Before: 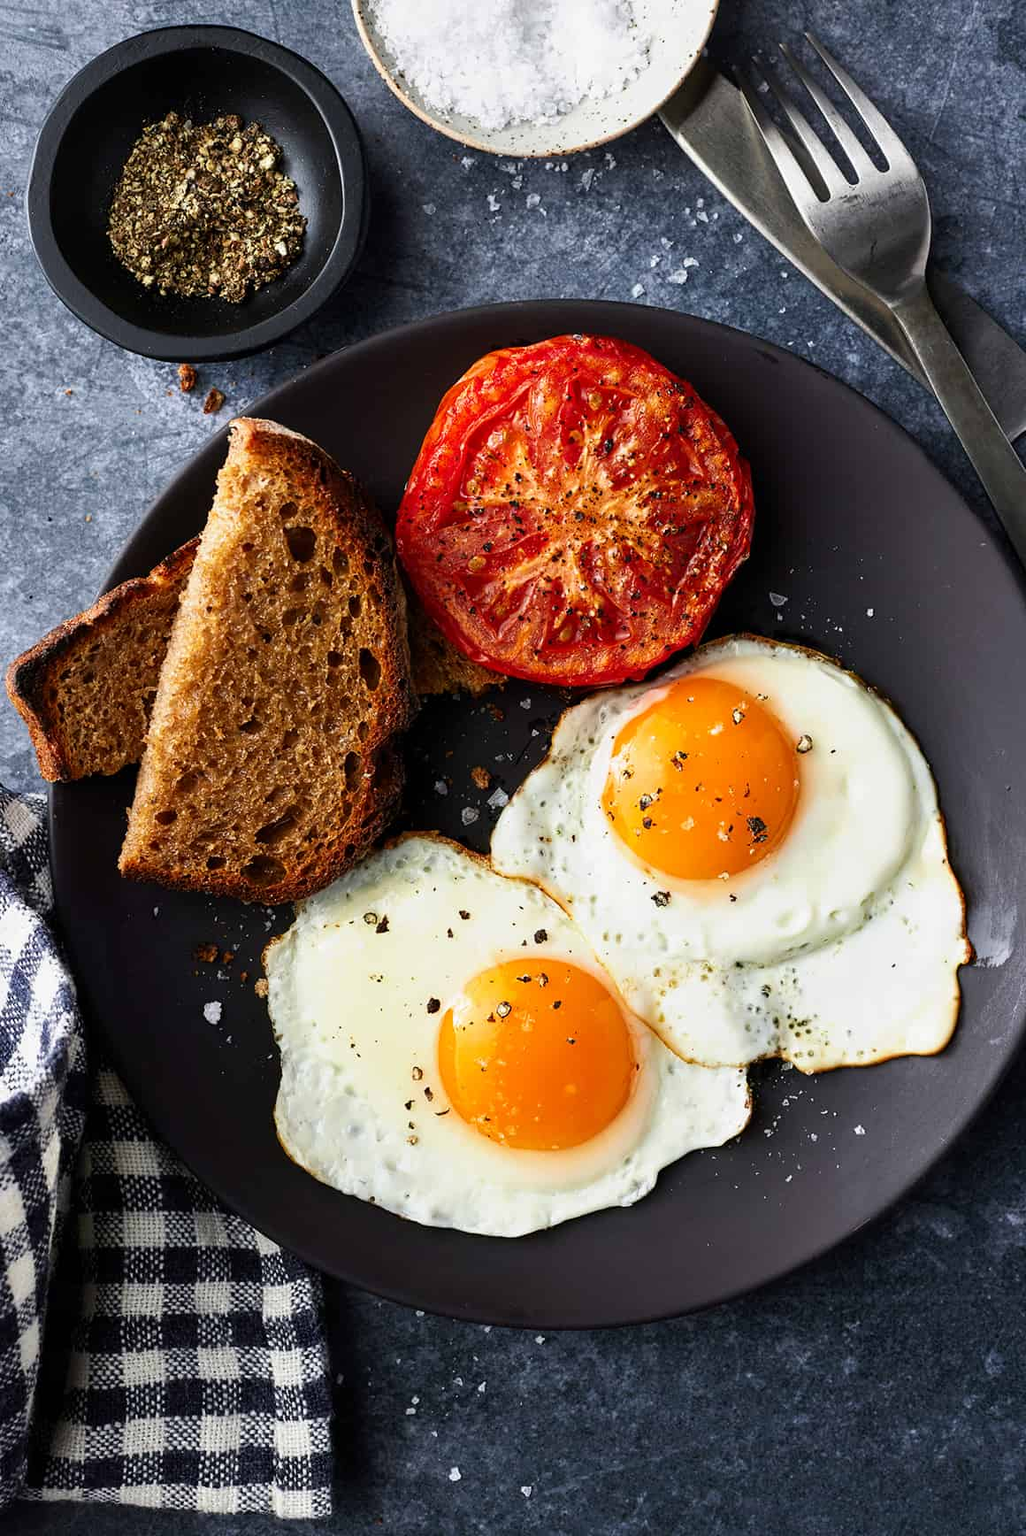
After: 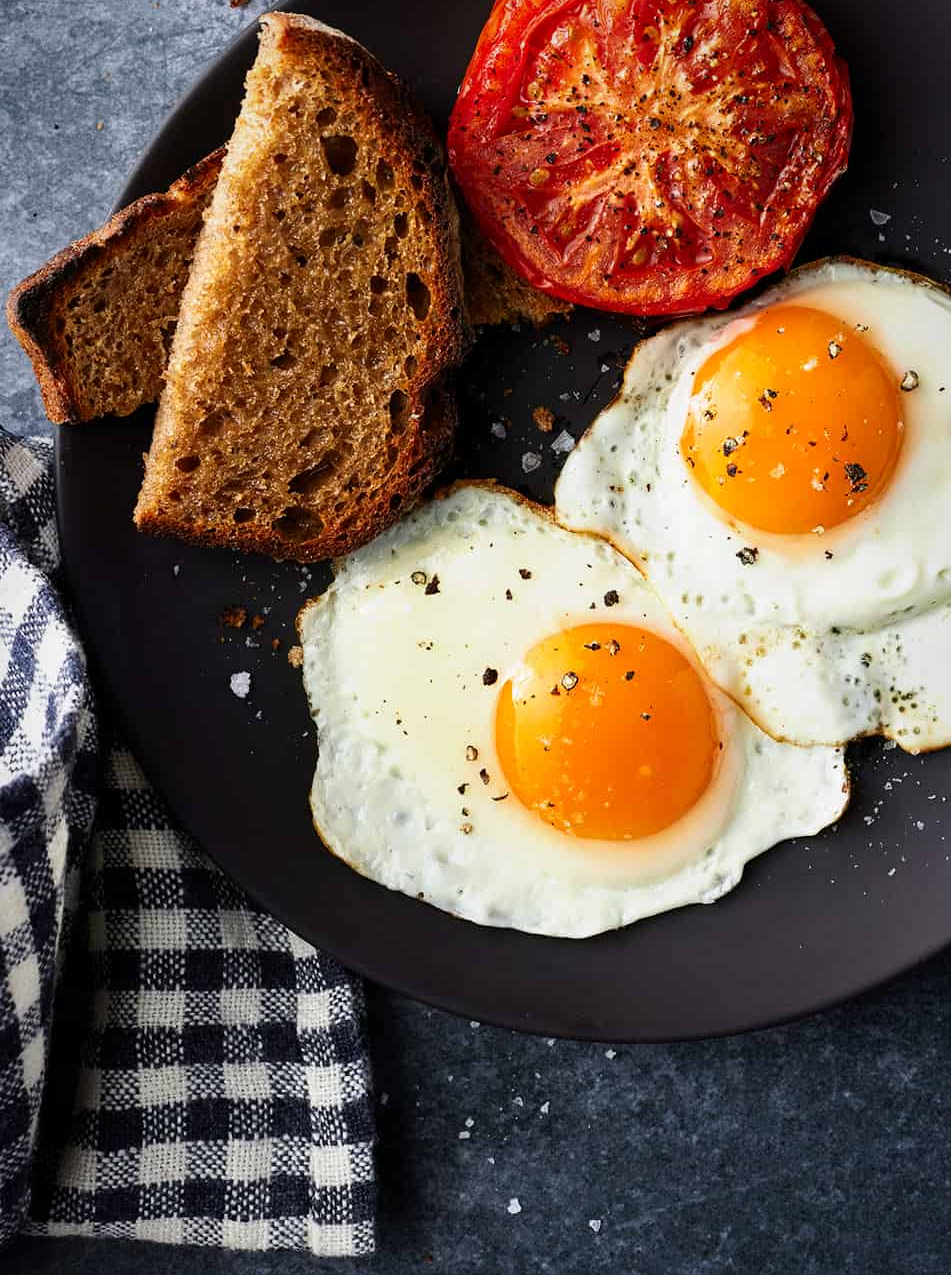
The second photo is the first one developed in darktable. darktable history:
crop: top 26.531%, right 17.959%
vignetting: fall-off start 80.87%, fall-off radius 61.59%, brightness -0.384, saturation 0.007, center (0, 0.007), automatic ratio true, width/height ratio 1.418
